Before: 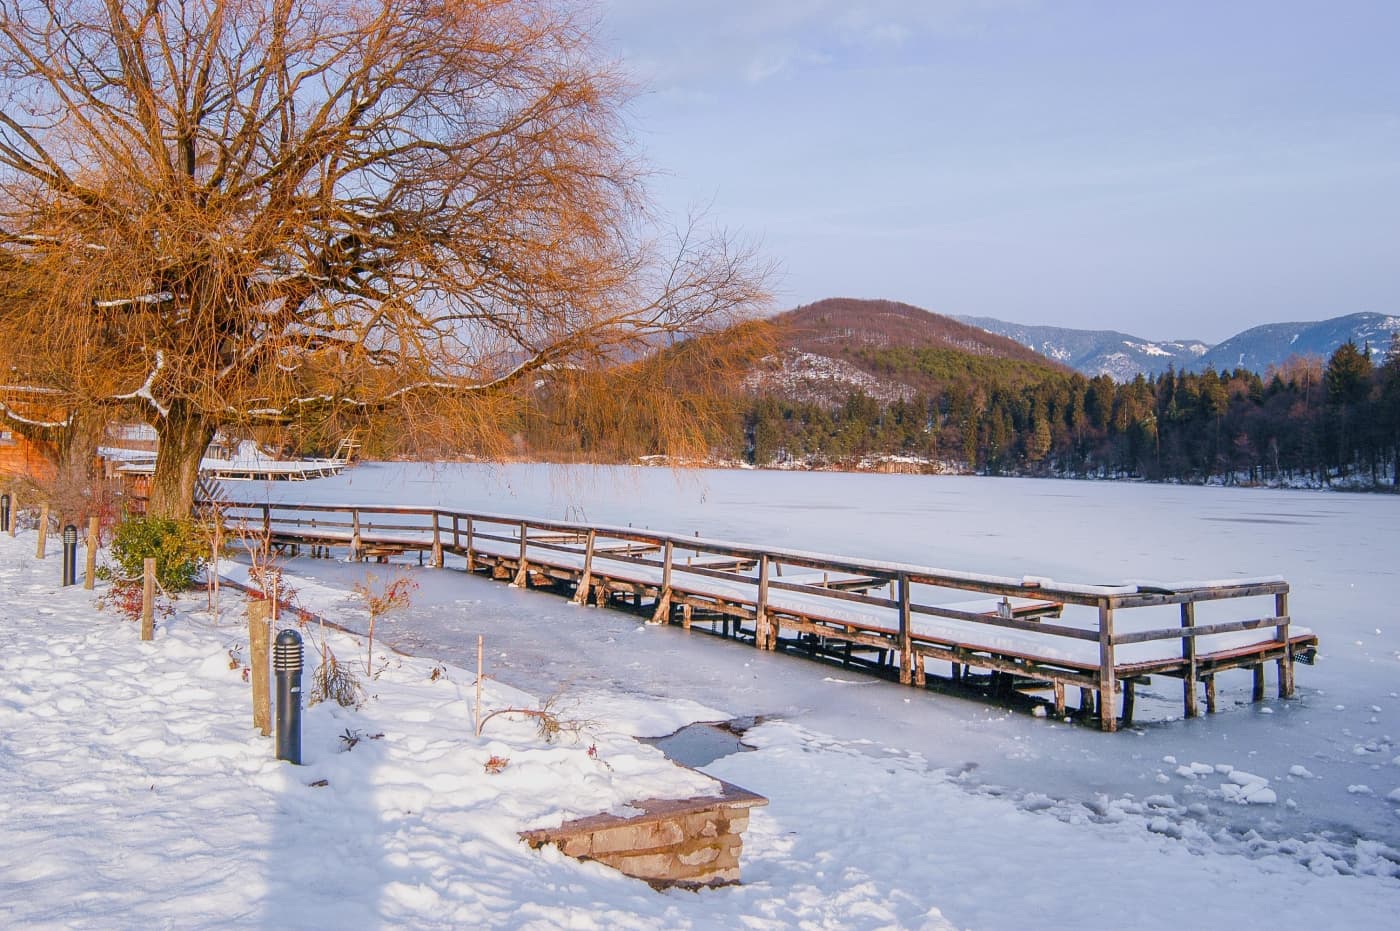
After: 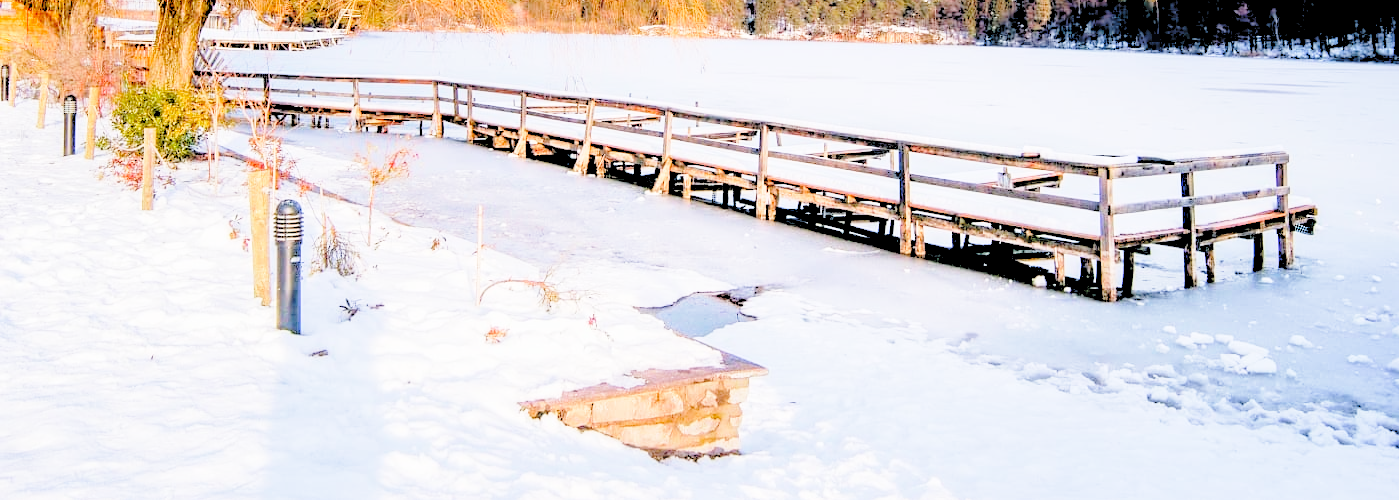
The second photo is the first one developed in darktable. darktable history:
rgb levels: levels [[0.027, 0.429, 0.996], [0, 0.5, 1], [0, 0.5, 1]]
crop and rotate: top 46.237%
base curve: curves: ch0 [(0, 0) (0.032, 0.037) (0.105, 0.228) (0.435, 0.76) (0.856, 0.983) (1, 1)], preserve colors none
